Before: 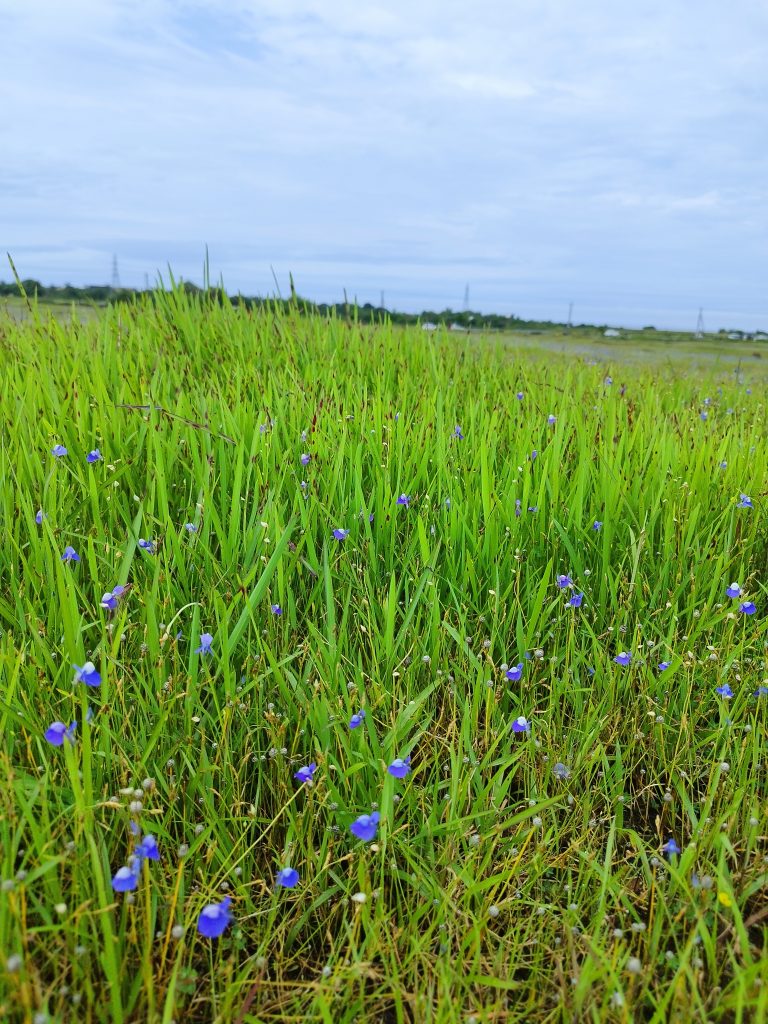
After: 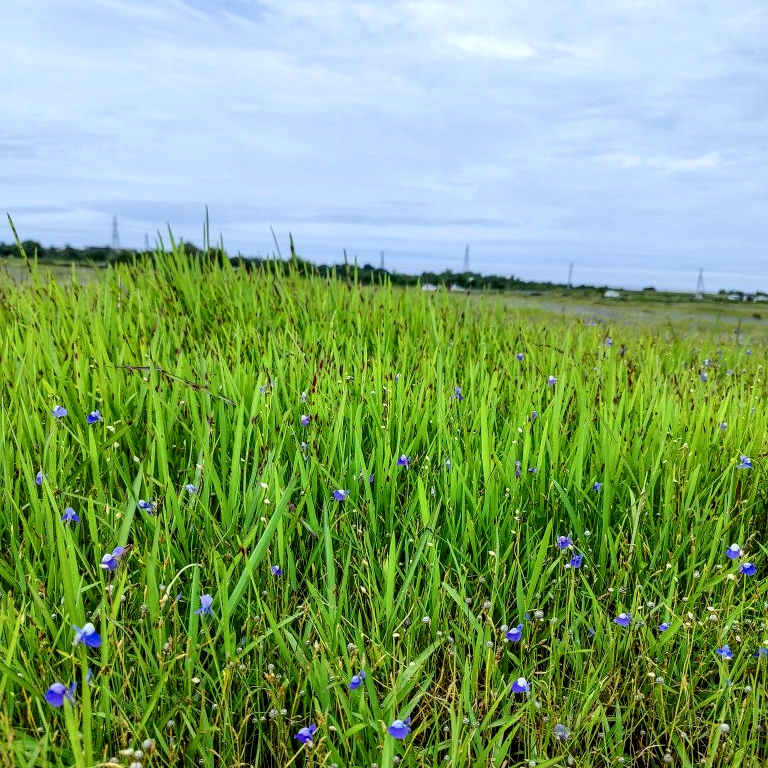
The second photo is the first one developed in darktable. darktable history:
local contrast: highlights 60%, shadows 60%, detail 160%
crop: top 3.857%, bottom 21.132%
tone equalizer: on, module defaults
